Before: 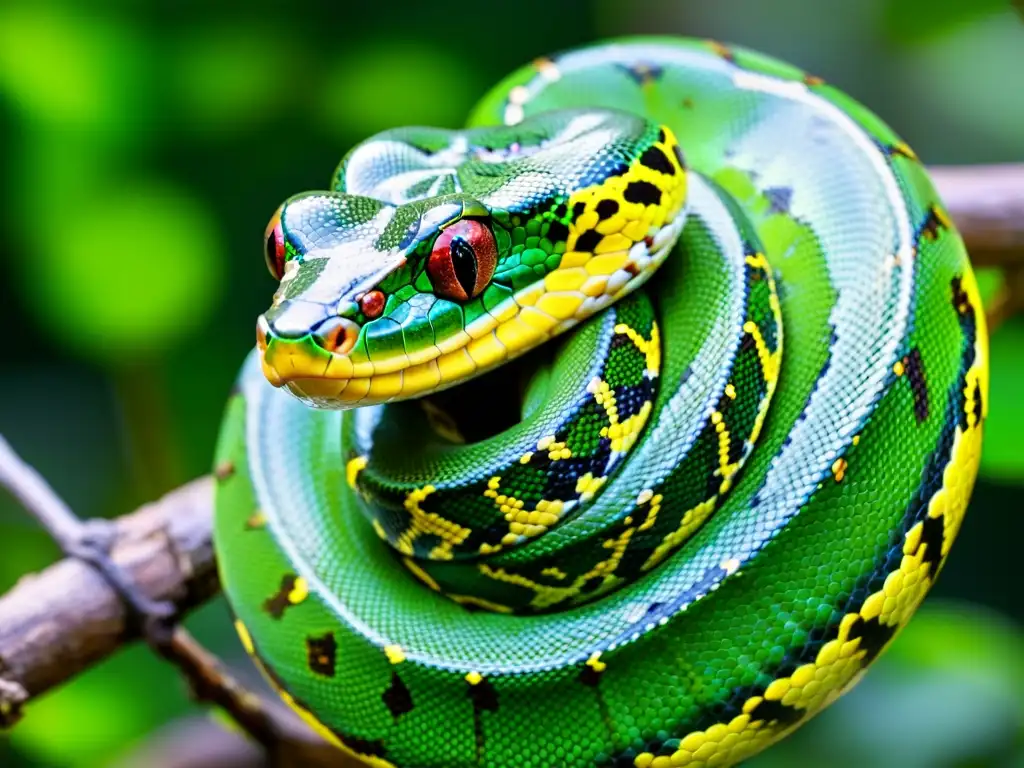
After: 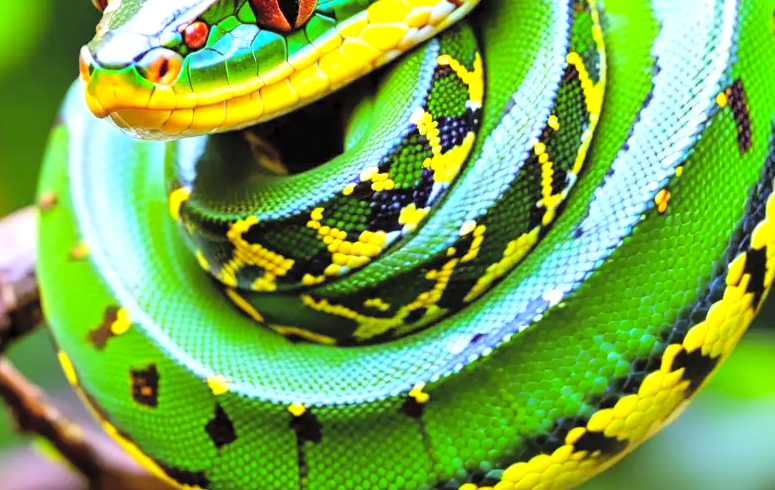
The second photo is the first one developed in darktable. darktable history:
rgb levels: mode RGB, independent channels, levels [[0, 0.5, 1], [0, 0.521, 1], [0, 0.536, 1]]
exposure: exposure 0.426 EV, compensate highlight preservation false
crop and rotate: left 17.299%, top 35.115%, right 7.015%, bottom 1.024%
contrast brightness saturation: contrast 0.1, brightness 0.3, saturation 0.14
